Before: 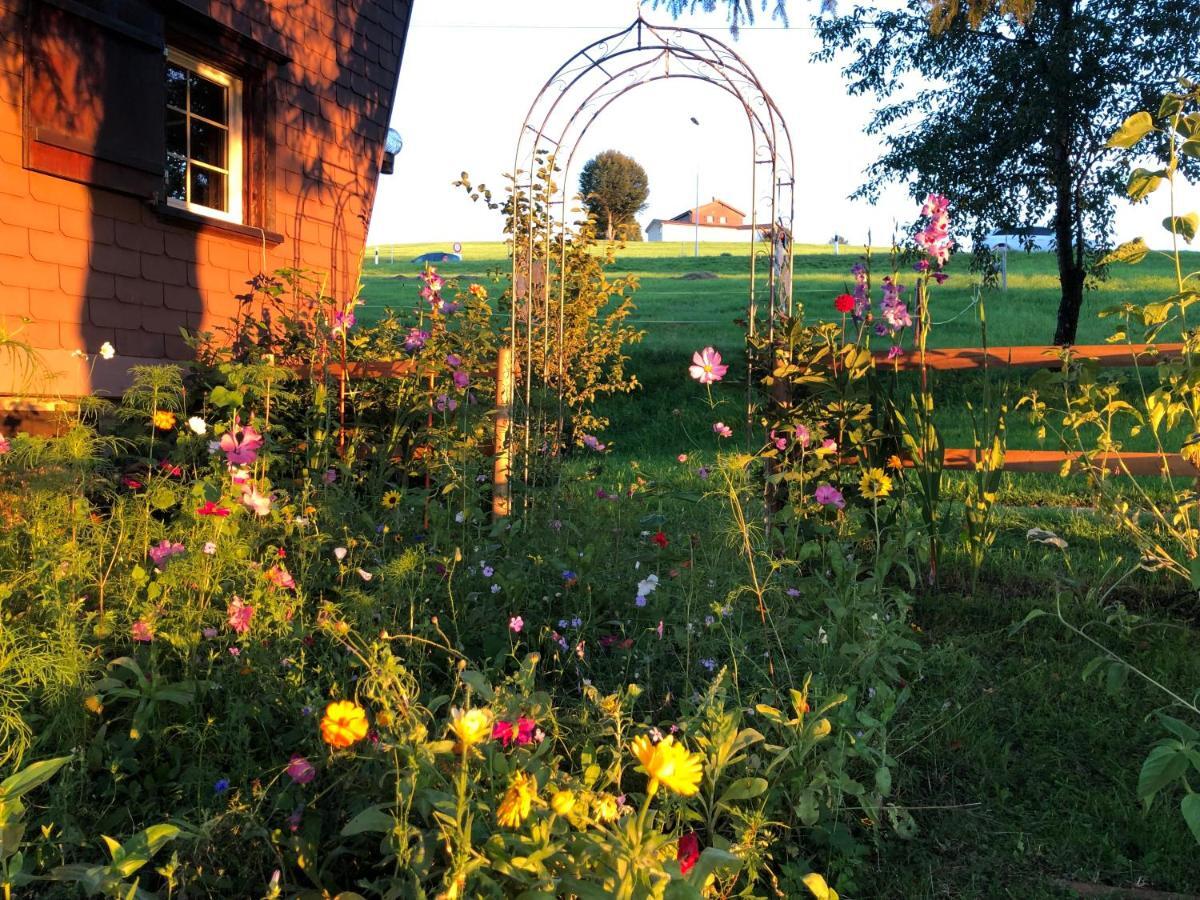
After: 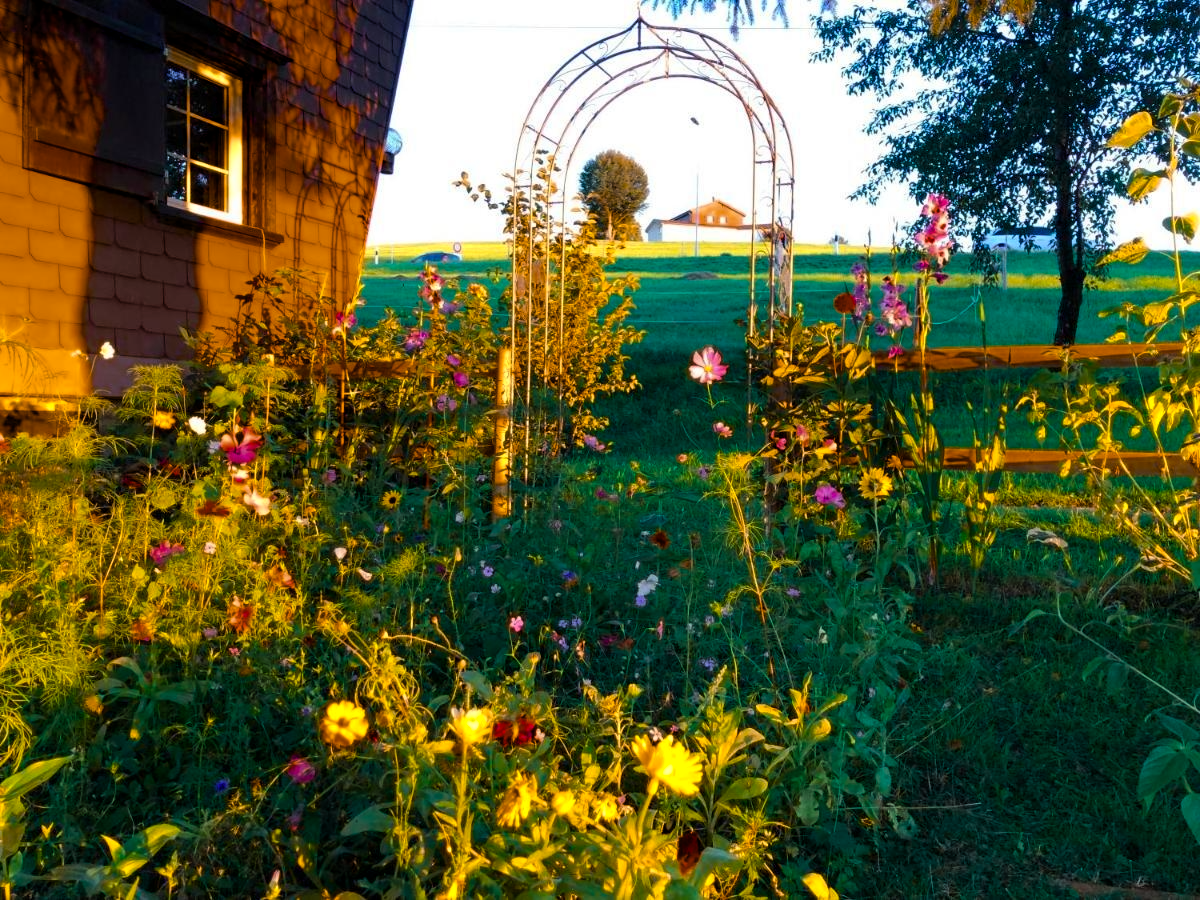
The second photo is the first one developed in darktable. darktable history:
color balance rgb: perceptual saturation grading › global saturation 20%, perceptual saturation grading › highlights 2.68%, perceptual saturation grading › shadows 50%
color equalizer: saturation › red 1.13, saturation › yellow 0.981, hue › red 8.94, hue › orange -9.24, hue › yellow 1.91, hue › green 37.76, brightness › red 0.754, brightness › orange 1.06, brightness › green 0.94, node placement 5°
